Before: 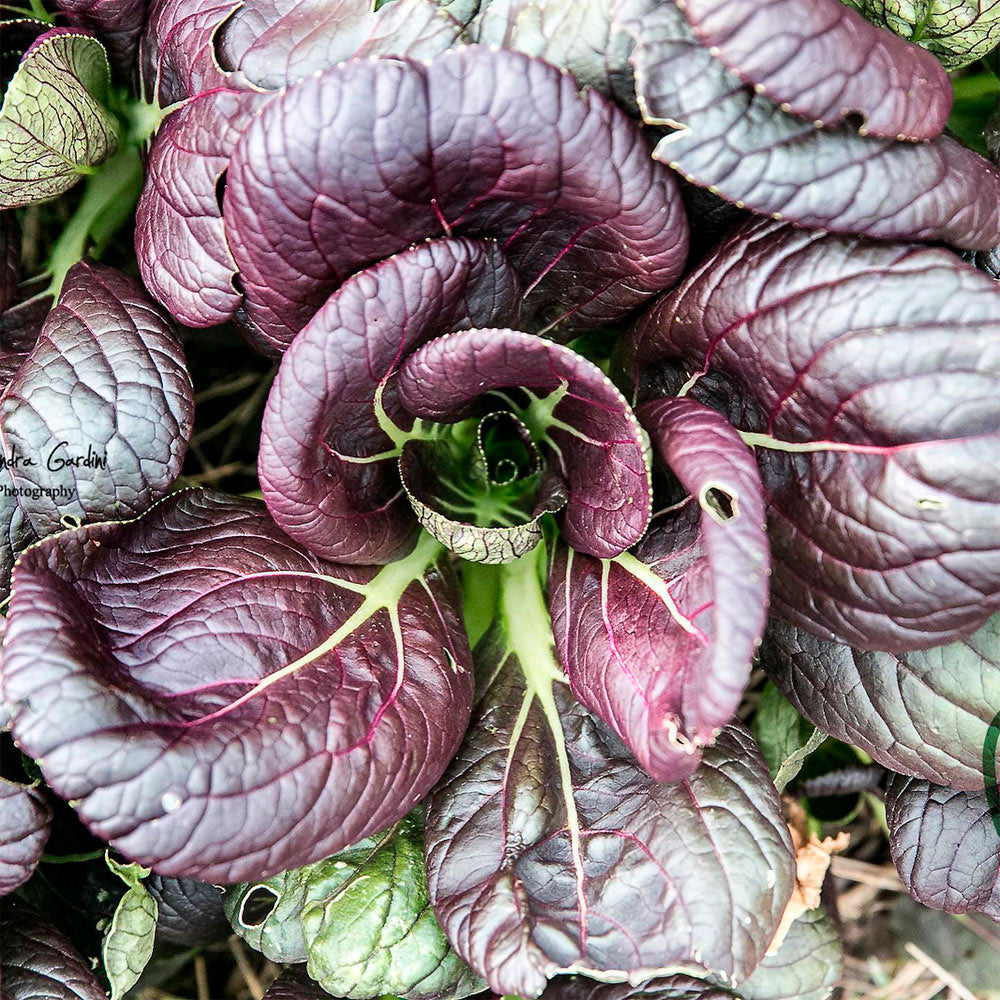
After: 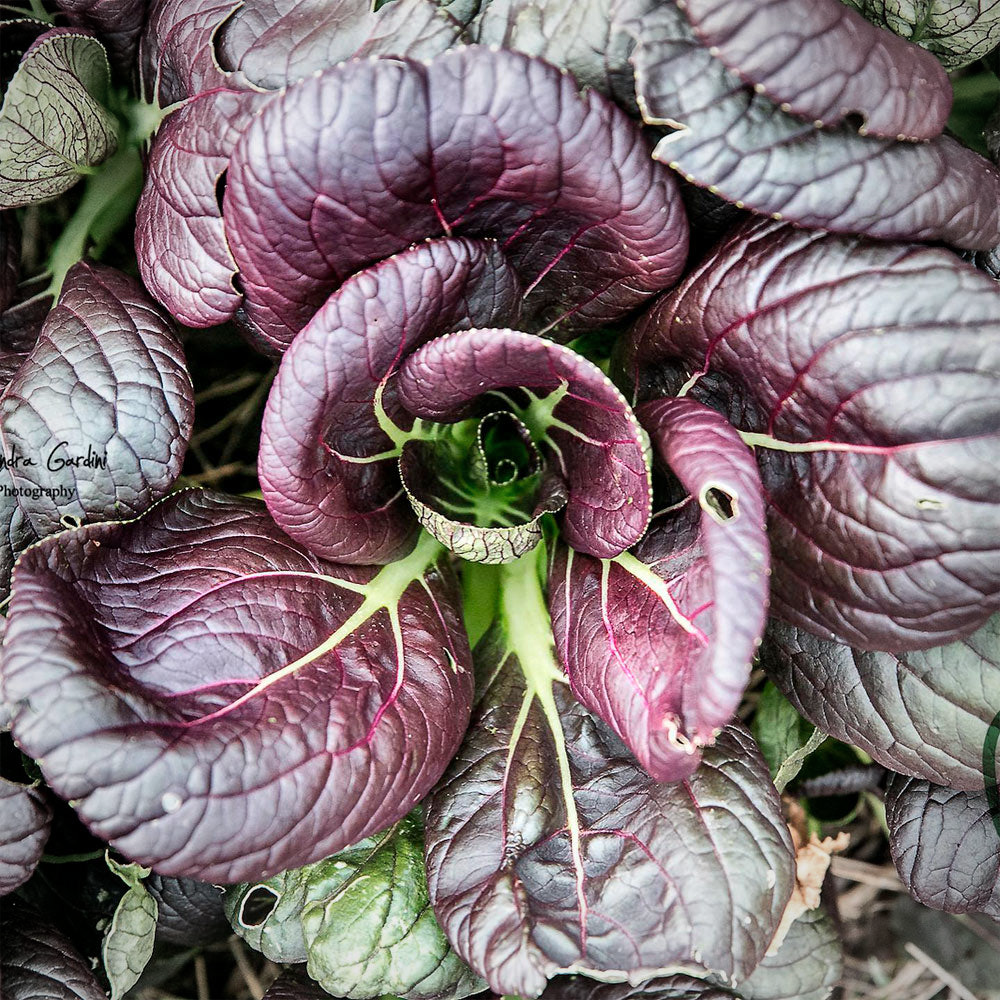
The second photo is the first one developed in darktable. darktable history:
shadows and highlights: white point adjustment 0.108, highlights -69.88, soften with gaussian
vignetting: fall-off start 67.48%, fall-off radius 67.37%, automatic ratio true
